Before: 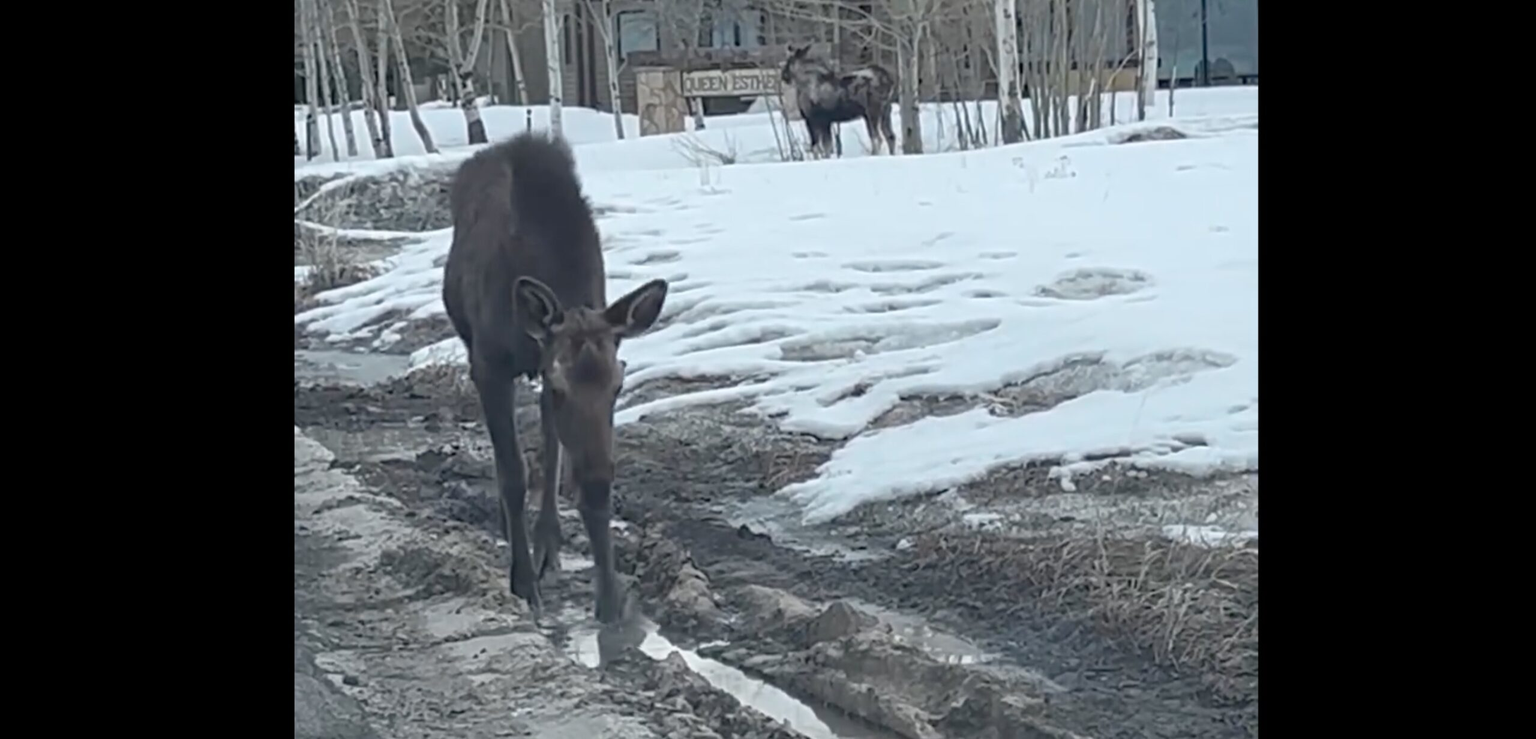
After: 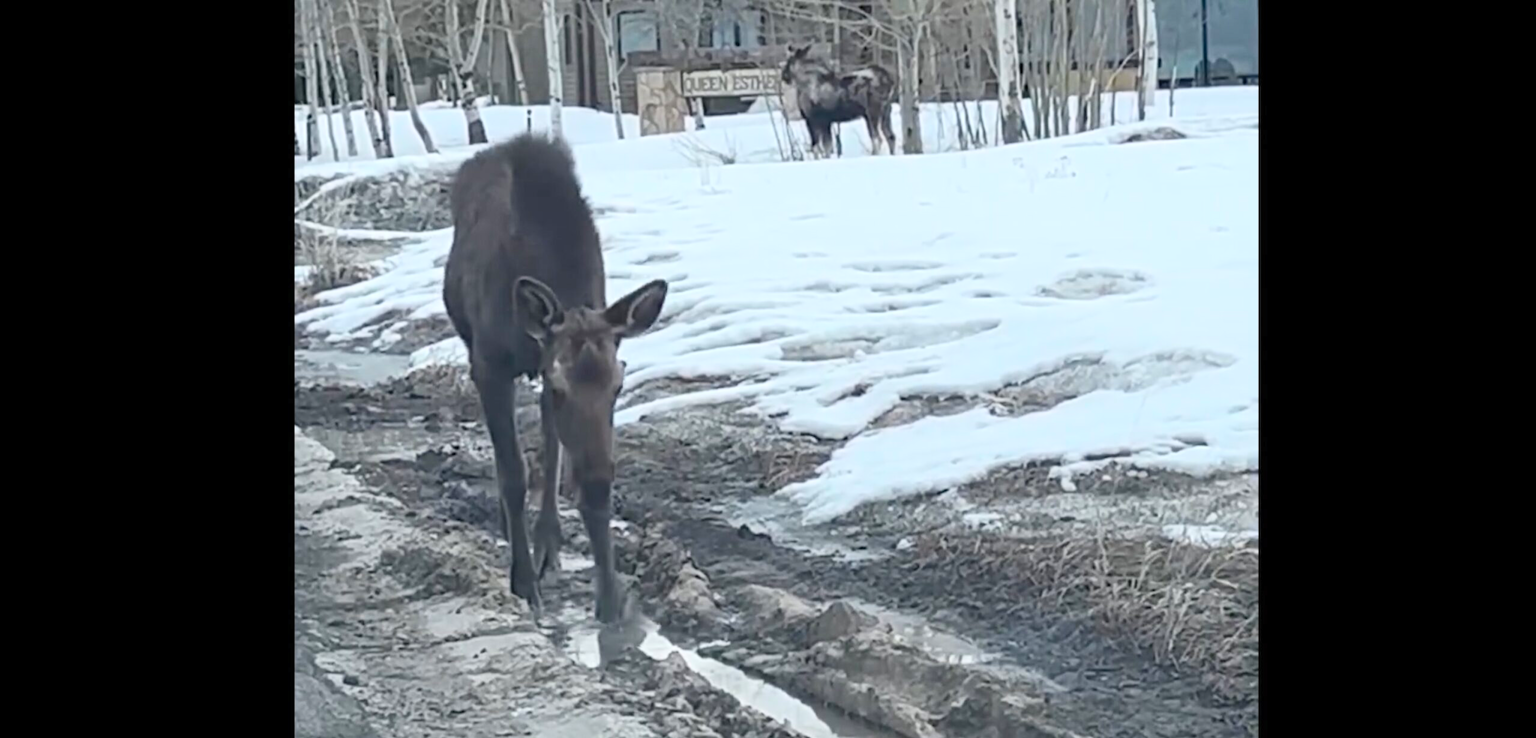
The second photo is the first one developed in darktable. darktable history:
contrast brightness saturation: contrast 0.204, brightness 0.168, saturation 0.225
